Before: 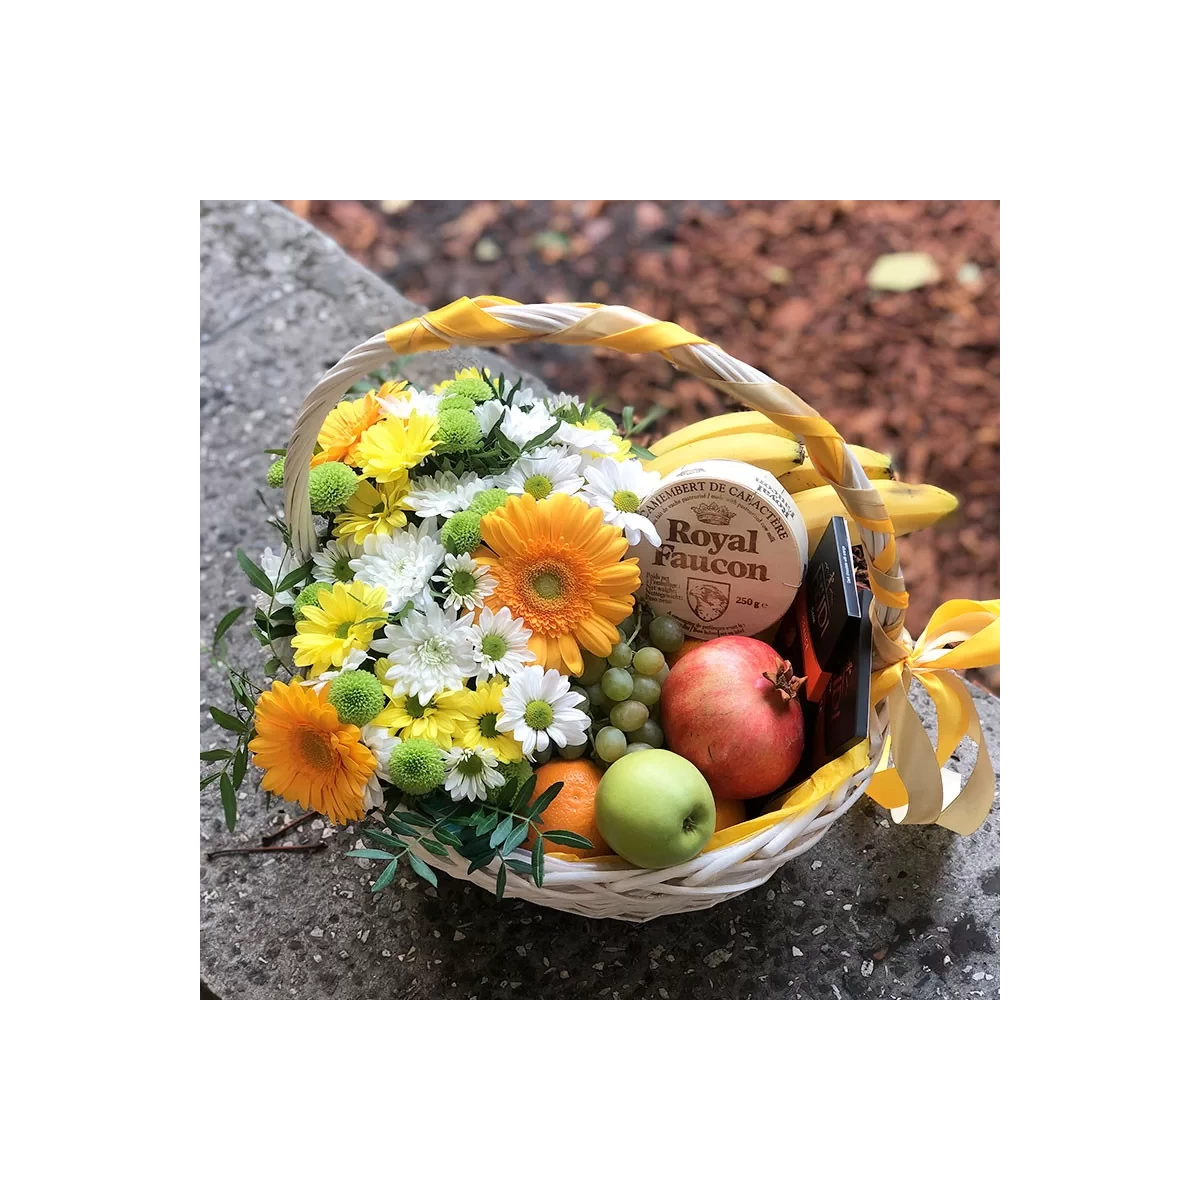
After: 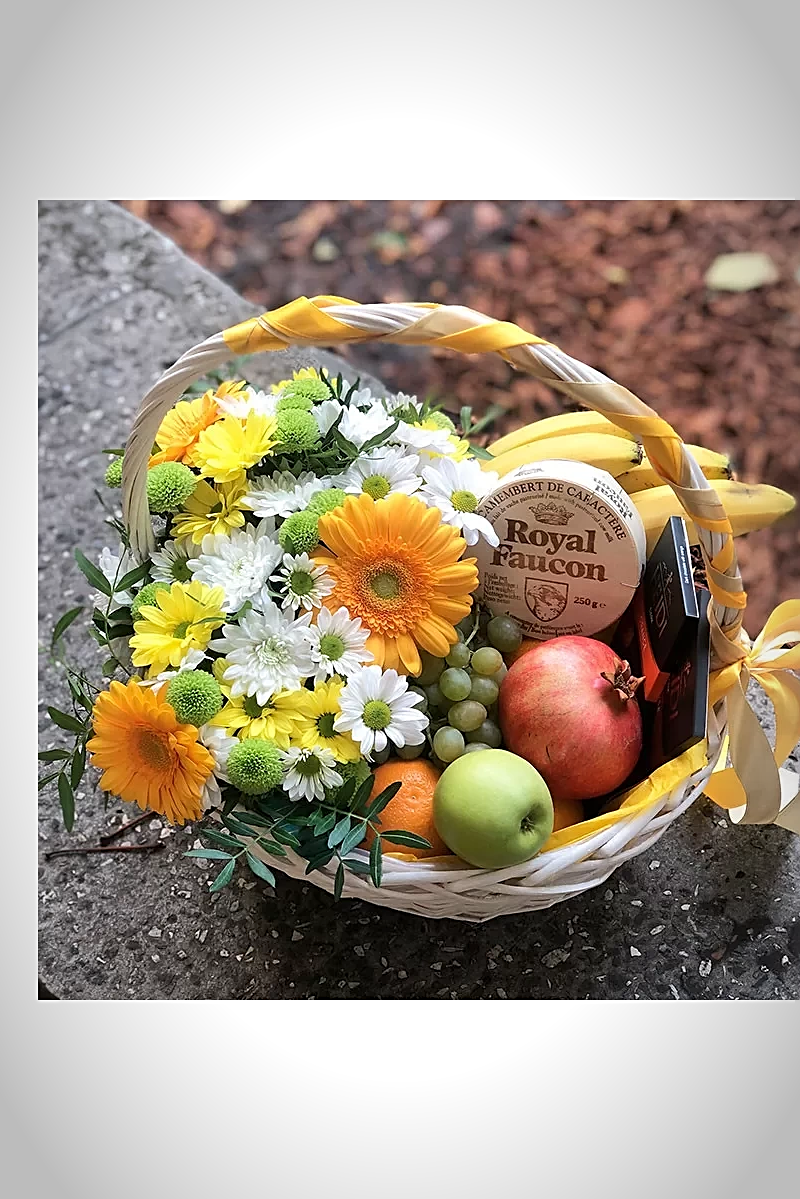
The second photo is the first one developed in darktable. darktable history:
crop and rotate: left 13.537%, right 19.796%
sharpen: on, module defaults
vignetting: automatic ratio true
haze removal: compatibility mode true, adaptive false
